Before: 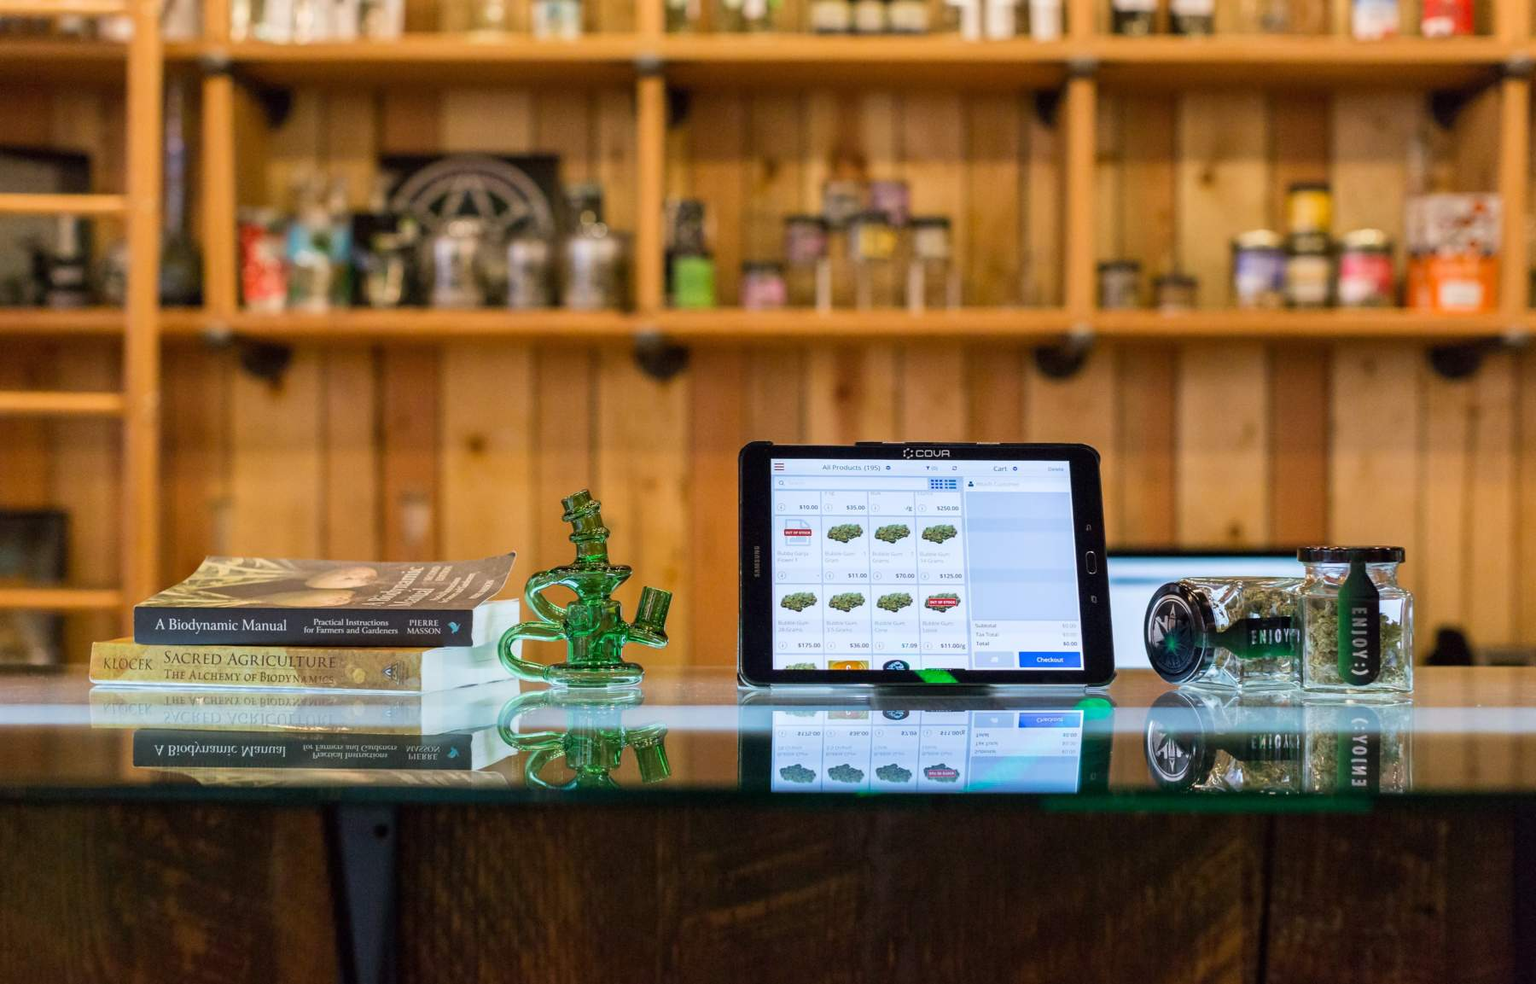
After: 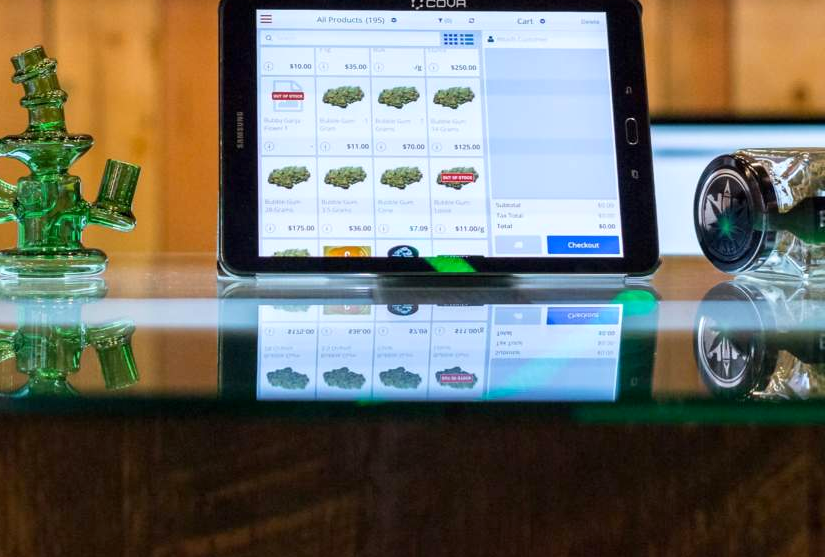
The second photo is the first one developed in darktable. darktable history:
crop: left 35.976%, top 45.819%, right 18.162%, bottom 5.807%
exposure: black level correction 0.001, exposure 0.14 EV, compensate highlight preservation false
